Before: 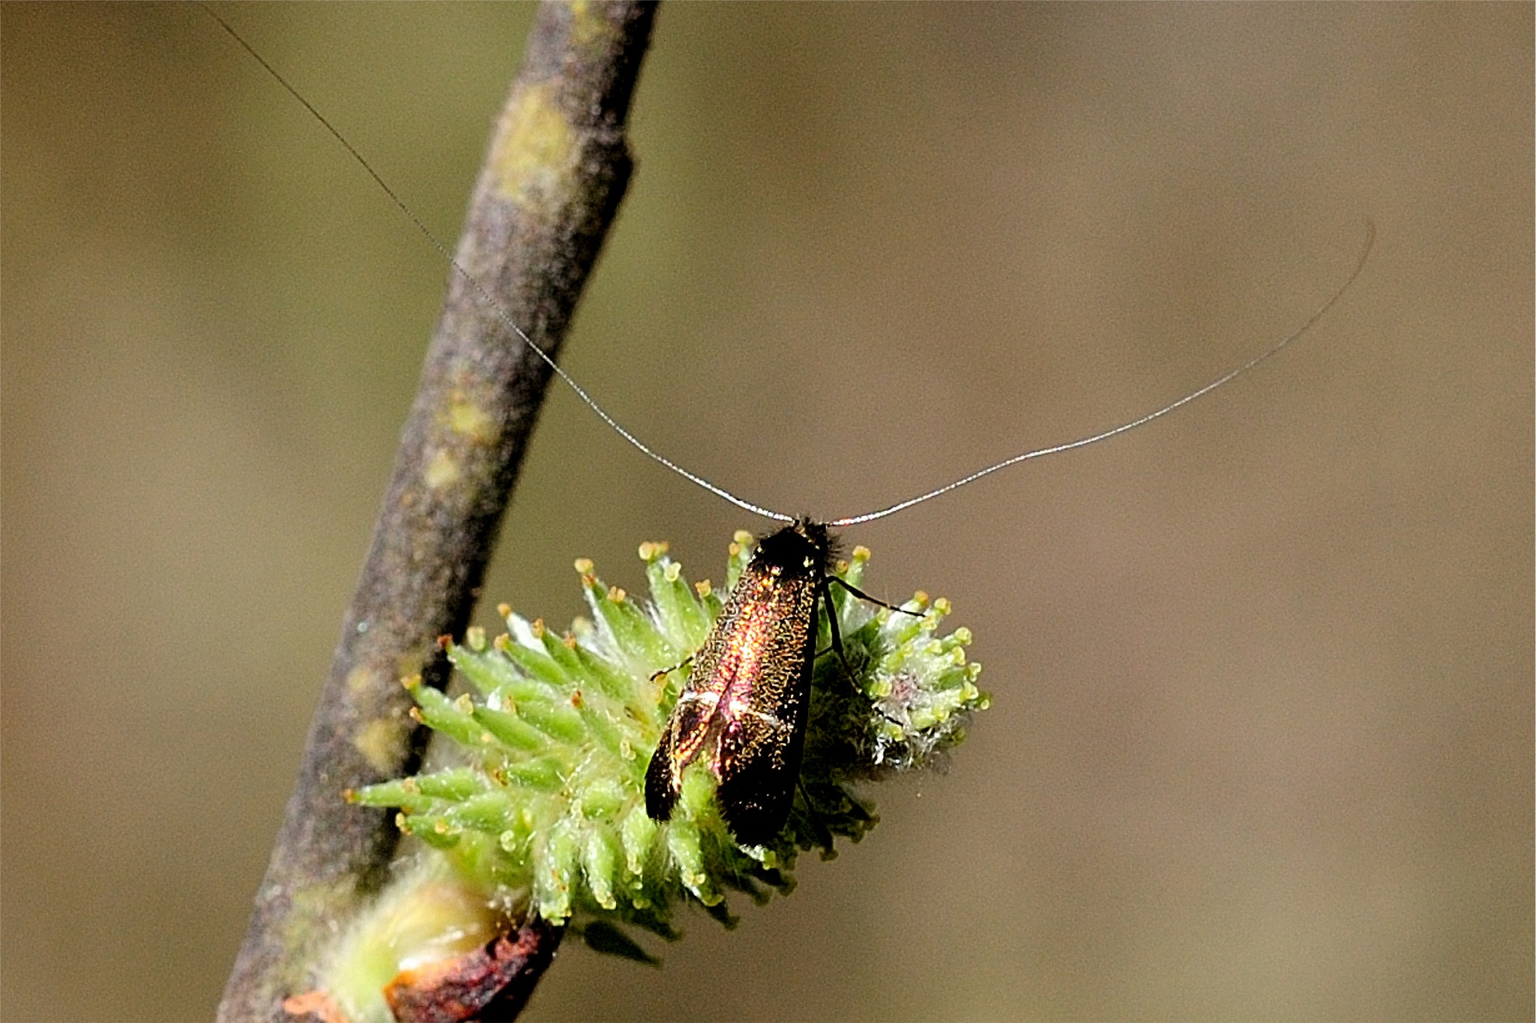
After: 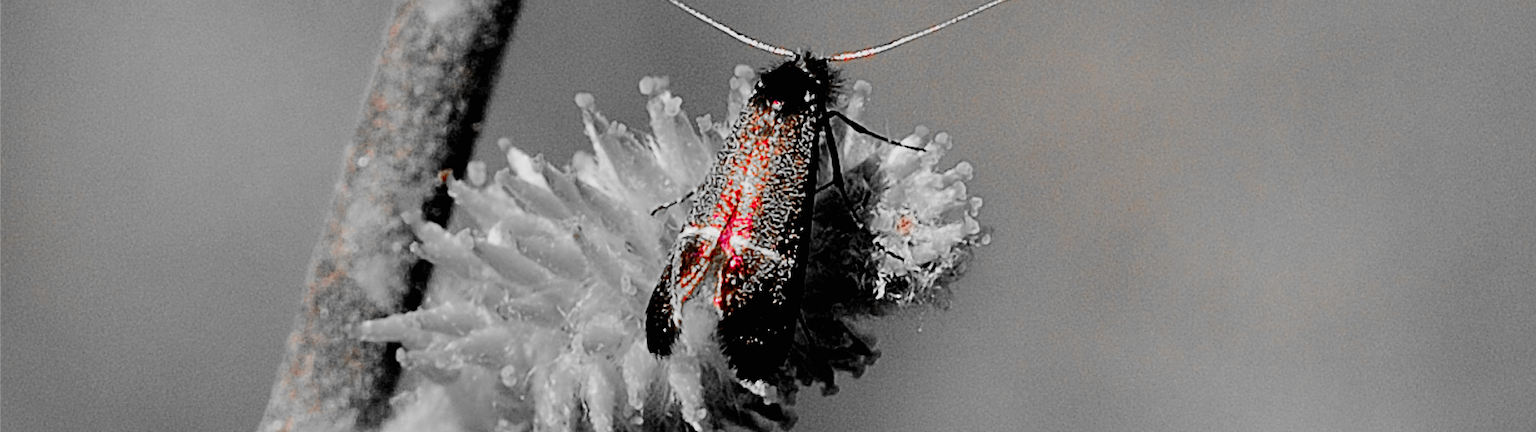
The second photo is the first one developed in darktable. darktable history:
crop: top 45.551%, bottom 12.262%
color zones: curves: ch0 [(0, 0.352) (0.143, 0.407) (0.286, 0.386) (0.429, 0.431) (0.571, 0.829) (0.714, 0.853) (0.857, 0.833) (1, 0.352)]; ch1 [(0, 0.604) (0.072, 0.726) (0.096, 0.608) (0.205, 0.007) (0.571, -0.006) (0.839, -0.013) (0.857, -0.012) (1, 0.604)]
contrast brightness saturation: contrast 0.2, brightness 0.16, saturation 0.22
filmic rgb: black relative exposure -6.98 EV, white relative exposure 5.63 EV, hardness 2.86
velvia: strength 32%, mid-tones bias 0.2
